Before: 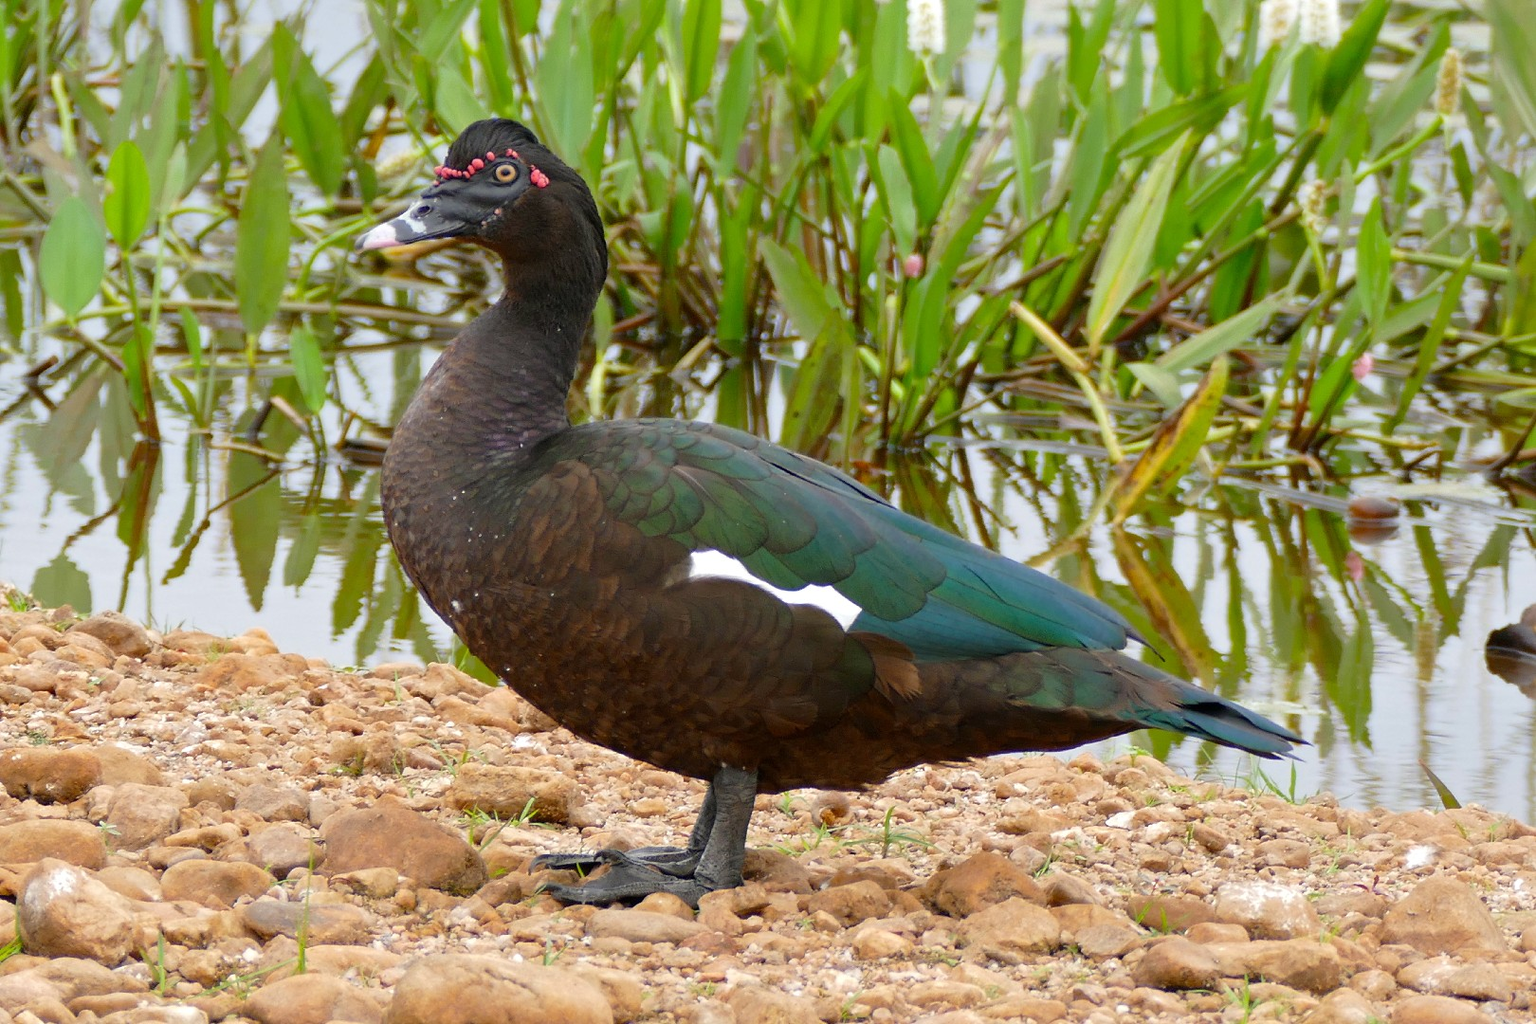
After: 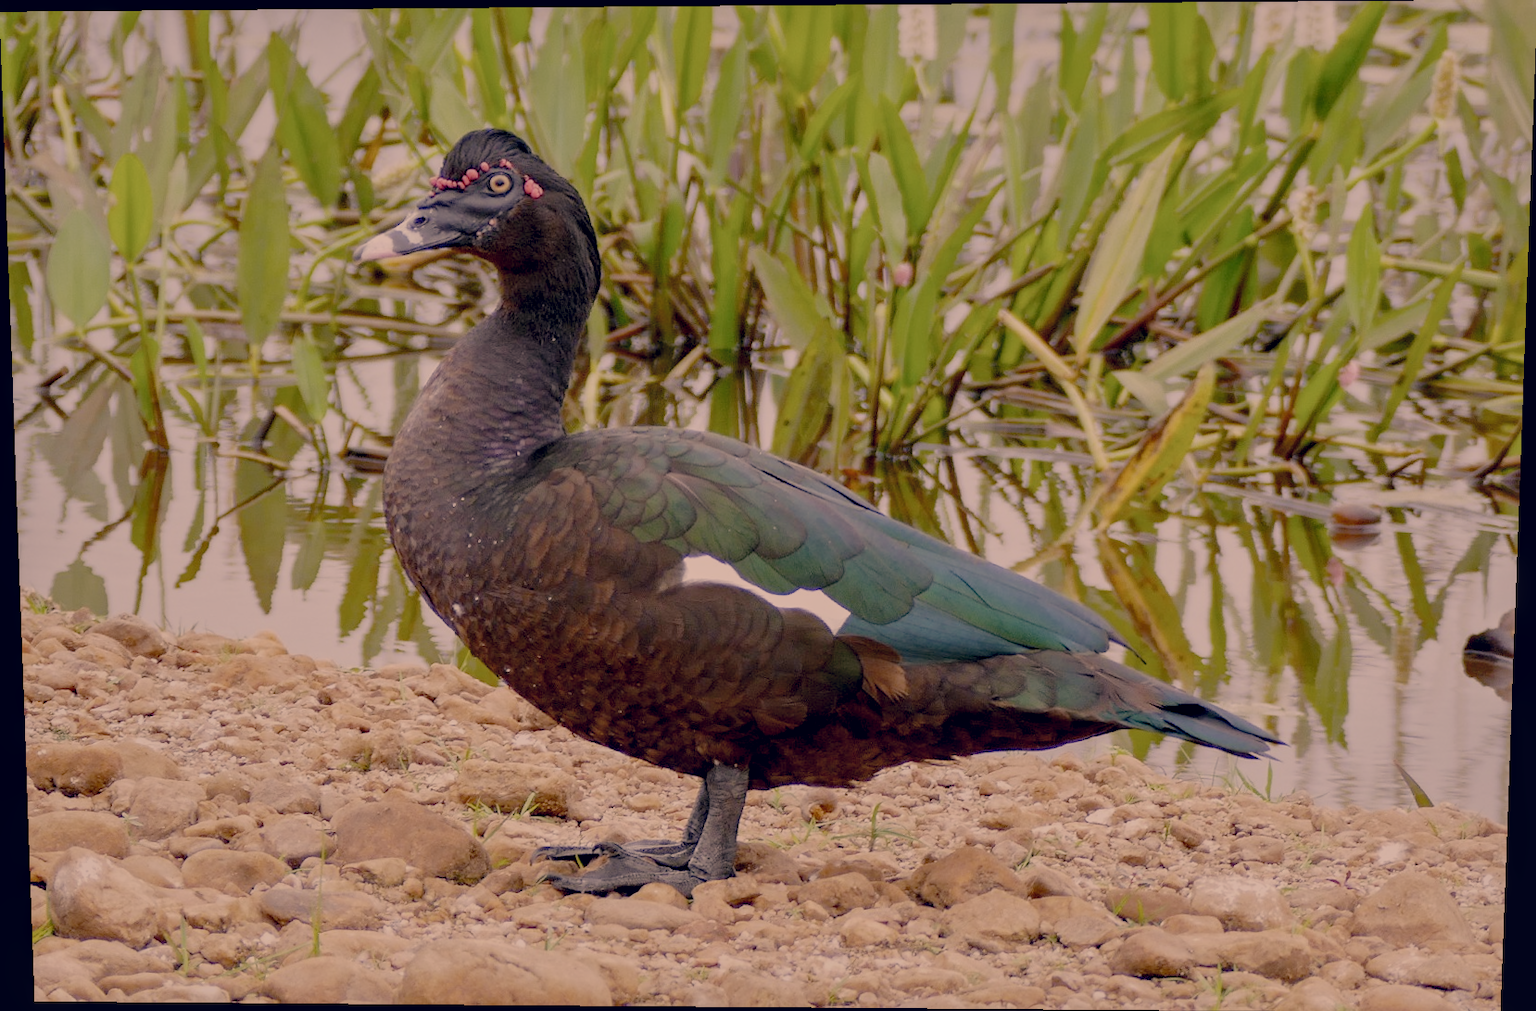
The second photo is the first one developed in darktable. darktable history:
color correction: highlights a* 19.59, highlights b* 27.49, shadows a* 3.46, shadows b* -17.28, saturation 0.73
local contrast: on, module defaults
filmic rgb: black relative exposure -7 EV, white relative exposure 6 EV, threshold 3 EV, target black luminance 0%, hardness 2.73, latitude 61.22%, contrast 0.691, highlights saturation mix 10%, shadows ↔ highlights balance -0.073%, preserve chrominance no, color science v4 (2020), iterations of high-quality reconstruction 10, contrast in shadows soft, contrast in highlights soft, enable highlight reconstruction true
rotate and perspective: lens shift (vertical) 0.048, lens shift (horizontal) -0.024, automatic cropping off
